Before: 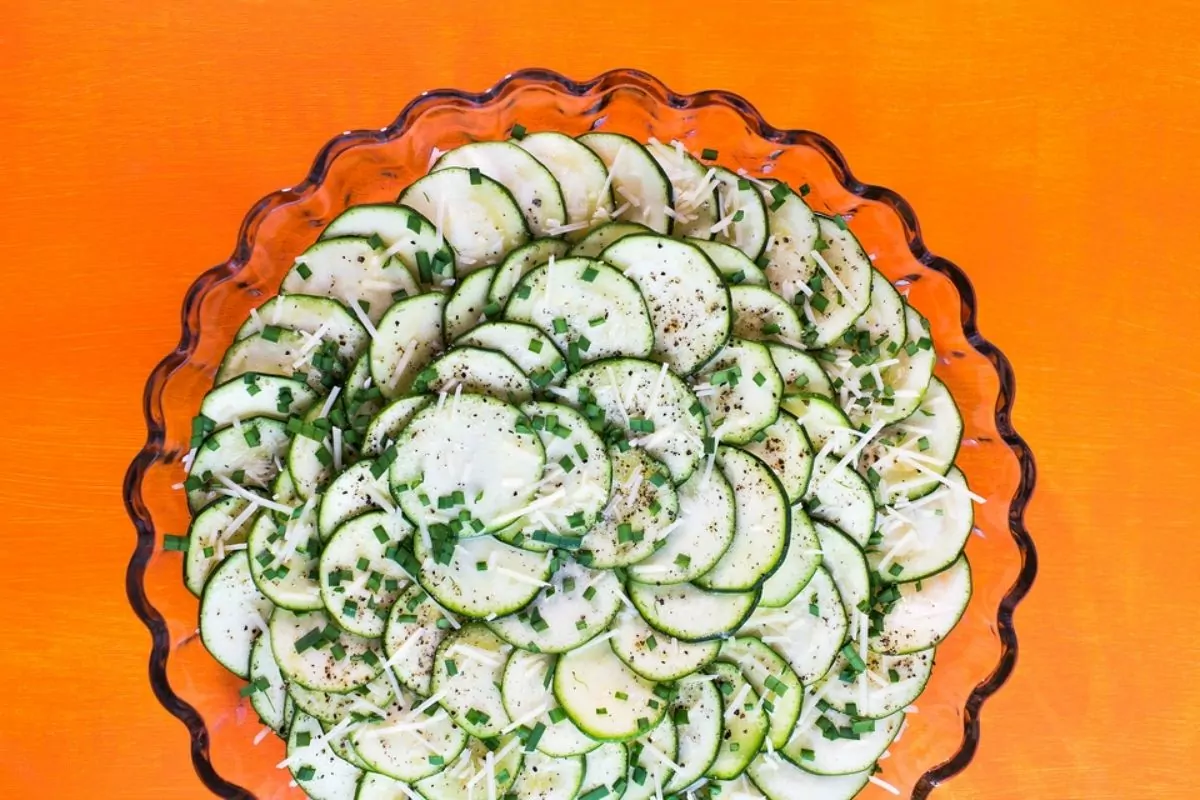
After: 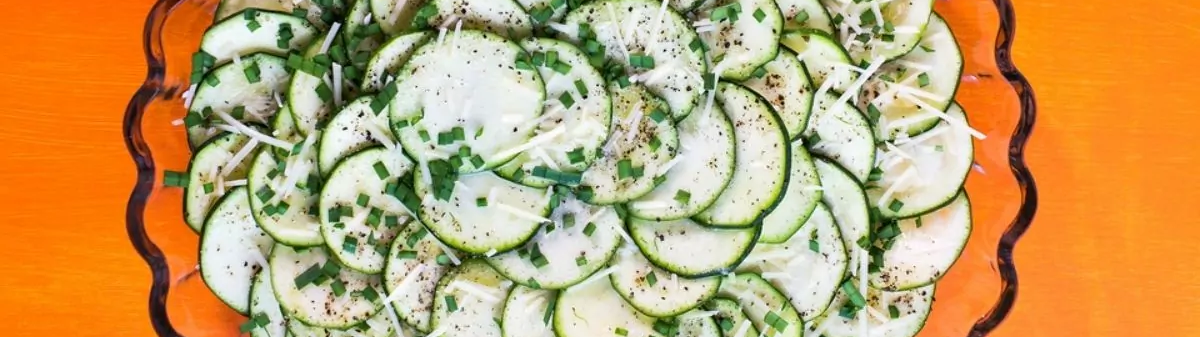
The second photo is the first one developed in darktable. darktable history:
crop: top 45.587%, bottom 12.263%
